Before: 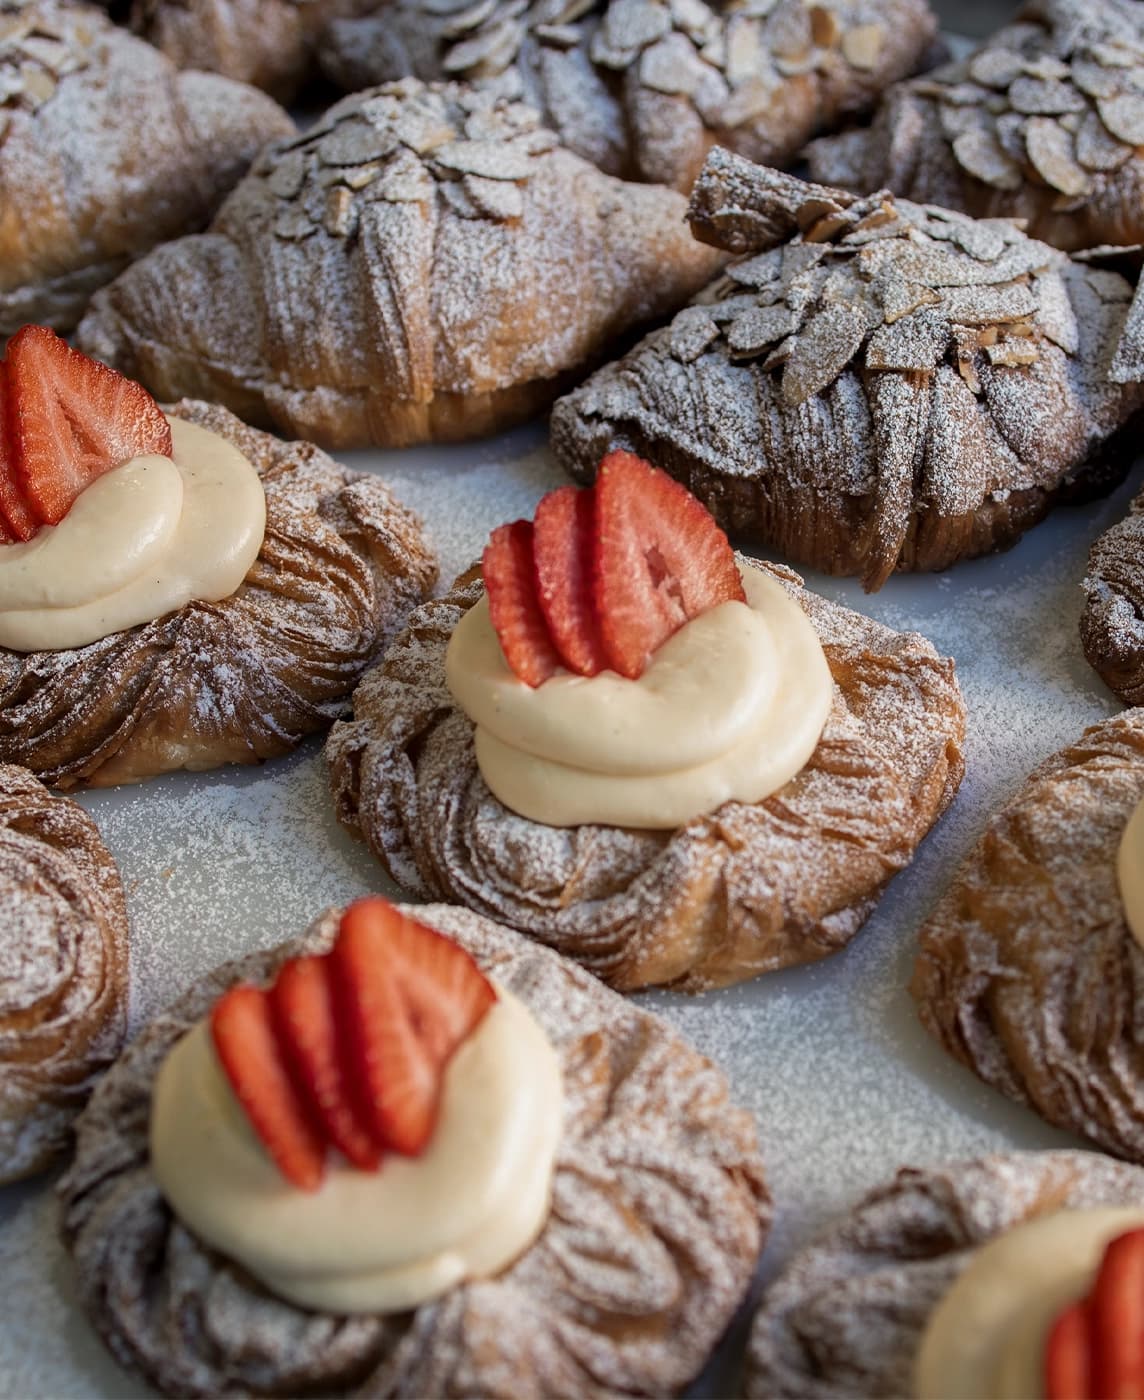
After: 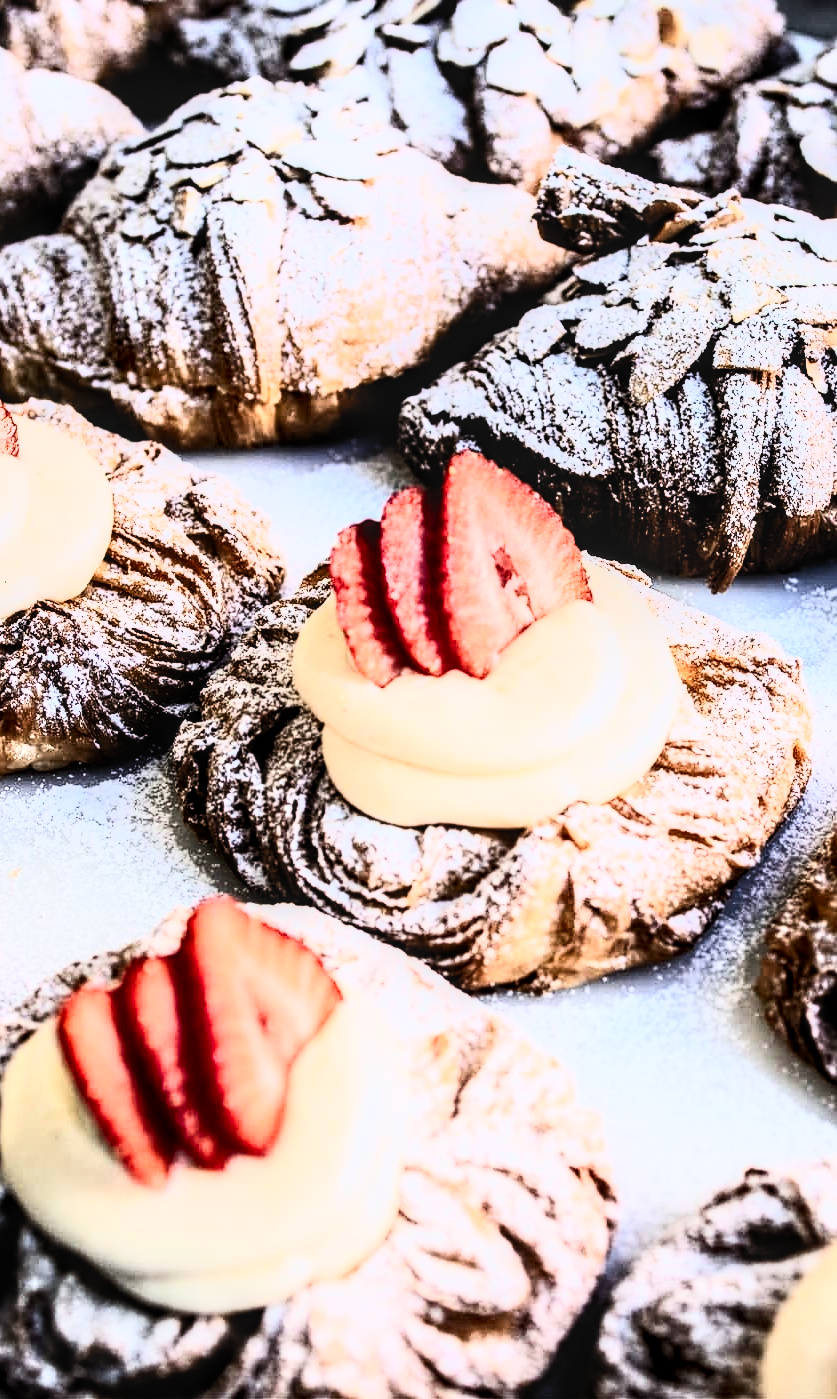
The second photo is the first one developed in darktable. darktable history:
crop: left 13.443%, right 13.31%
color zones: curves: ch1 [(0, 0.523) (0.143, 0.545) (0.286, 0.52) (0.429, 0.506) (0.571, 0.503) (0.714, 0.503) (0.857, 0.508) (1, 0.523)]
filmic rgb: black relative exposure -7.65 EV, white relative exposure 4.56 EV, hardness 3.61
color calibration: illuminant as shot in camera, x 0.358, y 0.373, temperature 4628.91 K
rgb curve: curves: ch0 [(0, 0) (0.21, 0.15) (0.24, 0.21) (0.5, 0.75) (0.75, 0.96) (0.89, 0.99) (1, 1)]; ch1 [(0, 0.02) (0.21, 0.13) (0.25, 0.2) (0.5, 0.67) (0.75, 0.9) (0.89, 0.97) (1, 1)]; ch2 [(0, 0.02) (0.21, 0.13) (0.25, 0.2) (0.5, 0.67) (0.75, 0.9) (0.89, 0.97) (1, 1)], compensate middle gray true
contrast brightness saturation: contrast 0.62, brightness 0.34, saturation 0.14
tone equalizer: on, module defaults
local contrast: detail 142%
